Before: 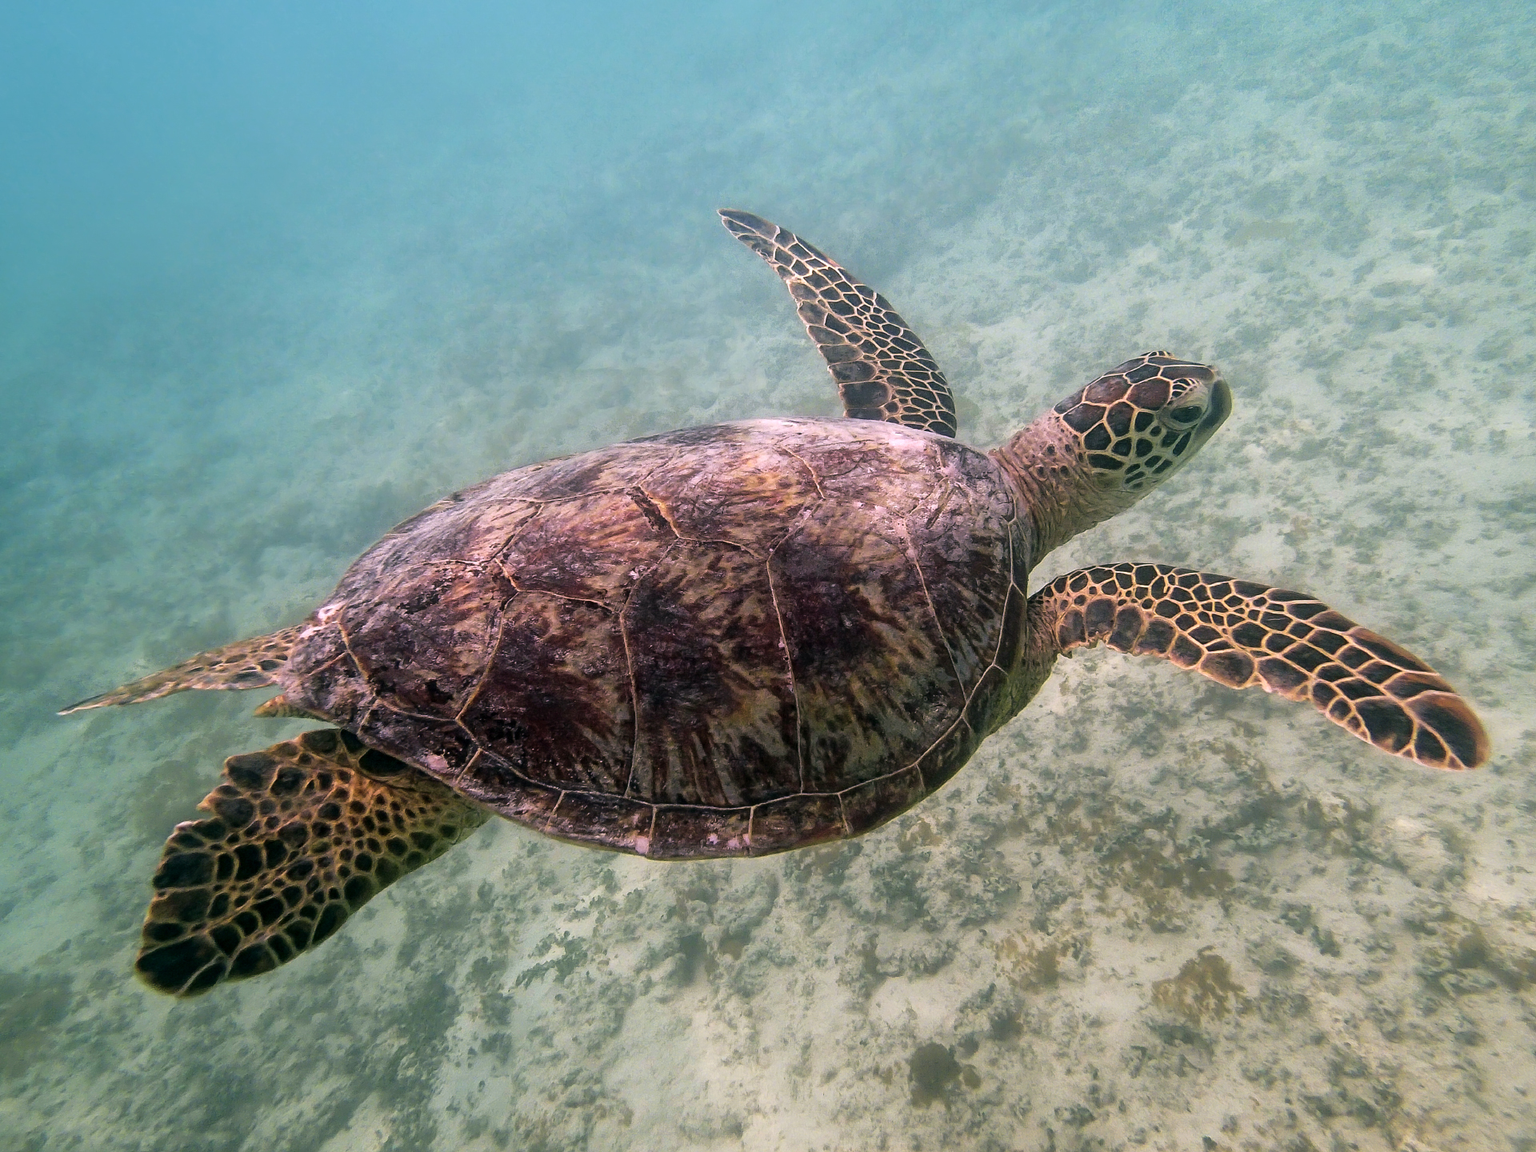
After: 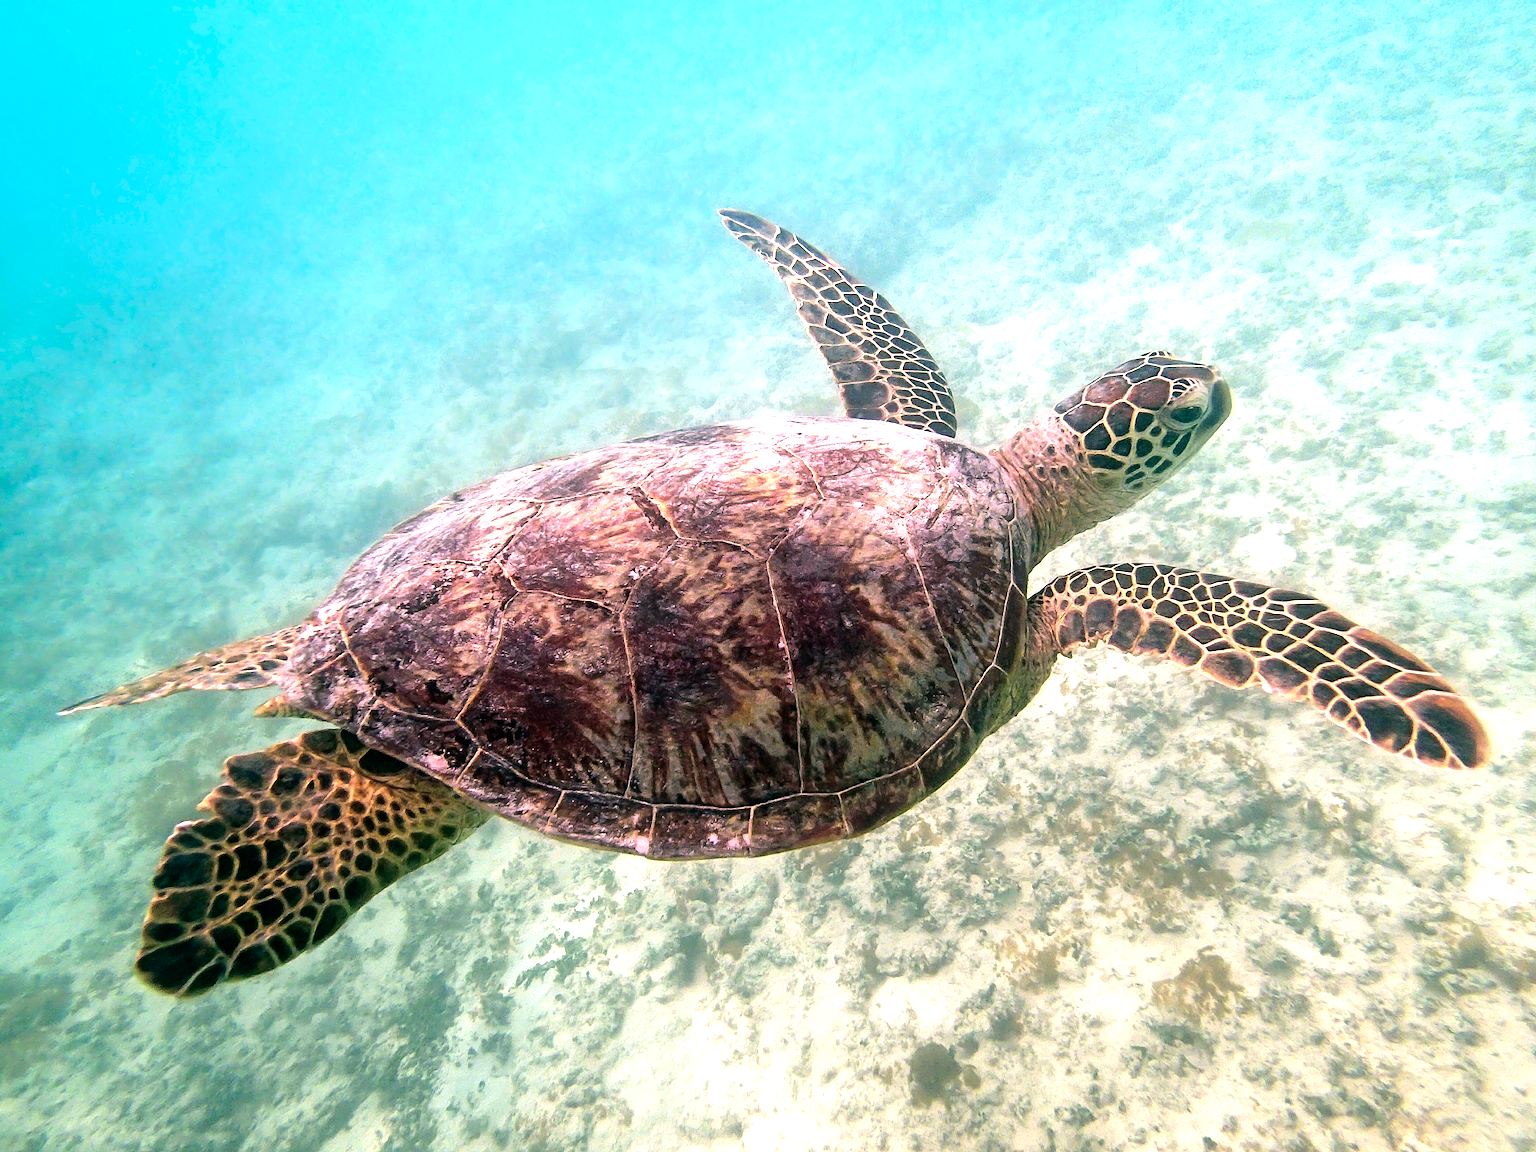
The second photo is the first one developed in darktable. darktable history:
exposure: black level correction 0, exposure 1.1 EV, compensate exposure bias true, compensate highlight preservation false
color zones: curves: ch1 [(0, 0.469) (0.01, 0.469) (0.12, 0.446) (0.248, 0.469) (0.5, 0.5) (0.748, 0.5) (0.99, 0.469) (1, 0.469)]
